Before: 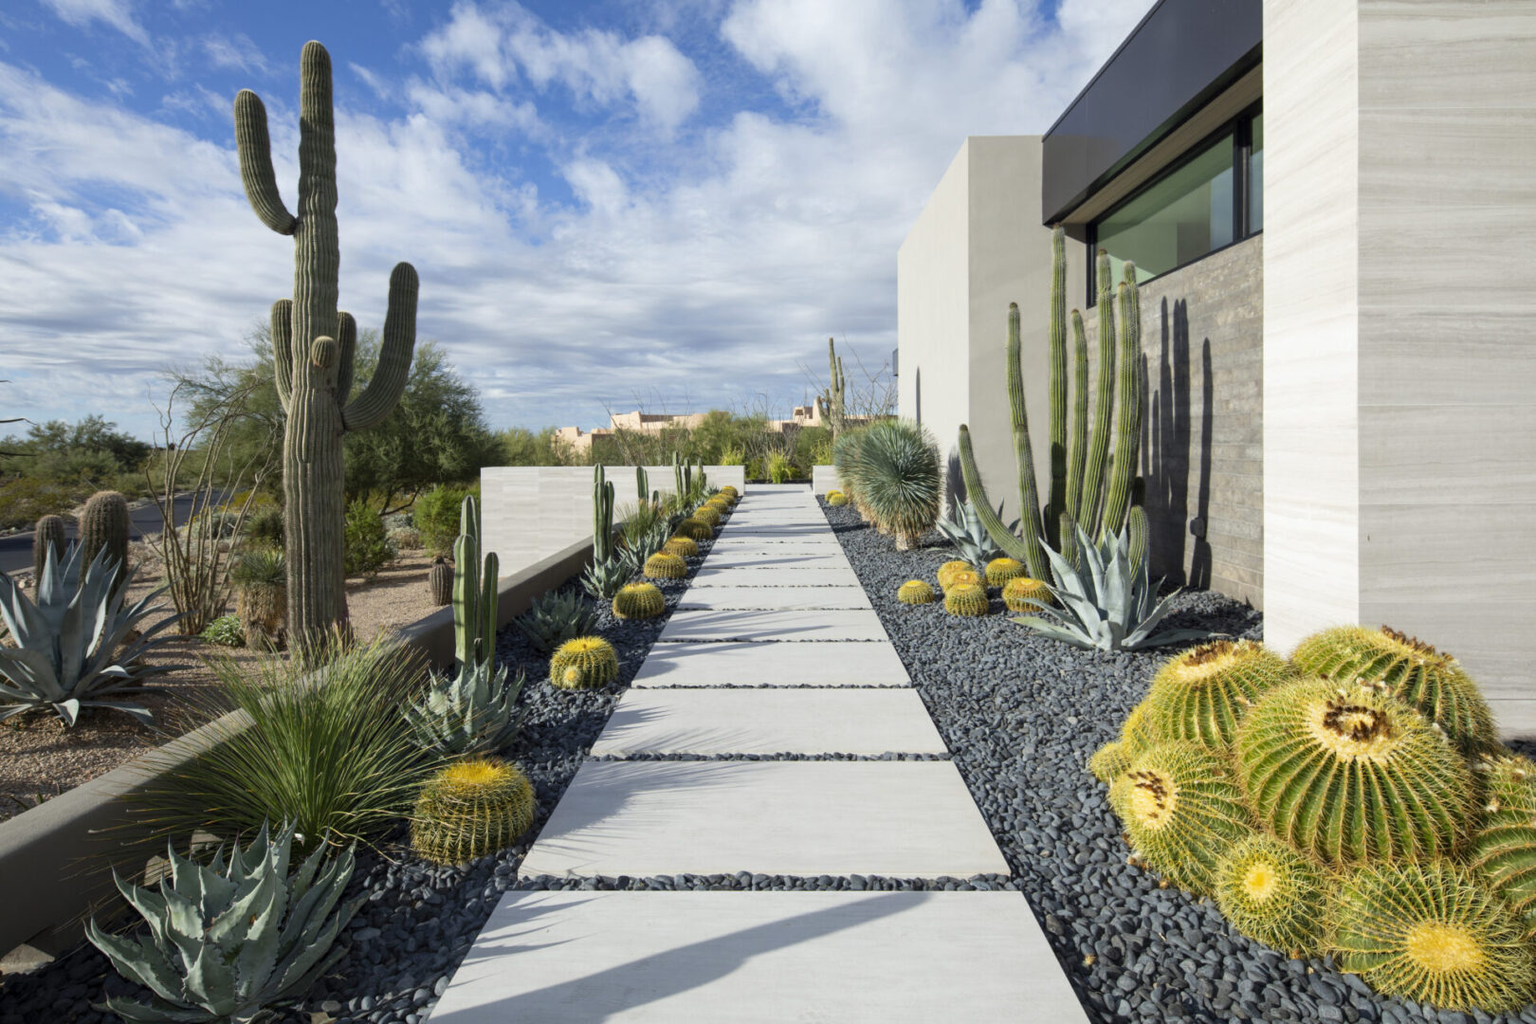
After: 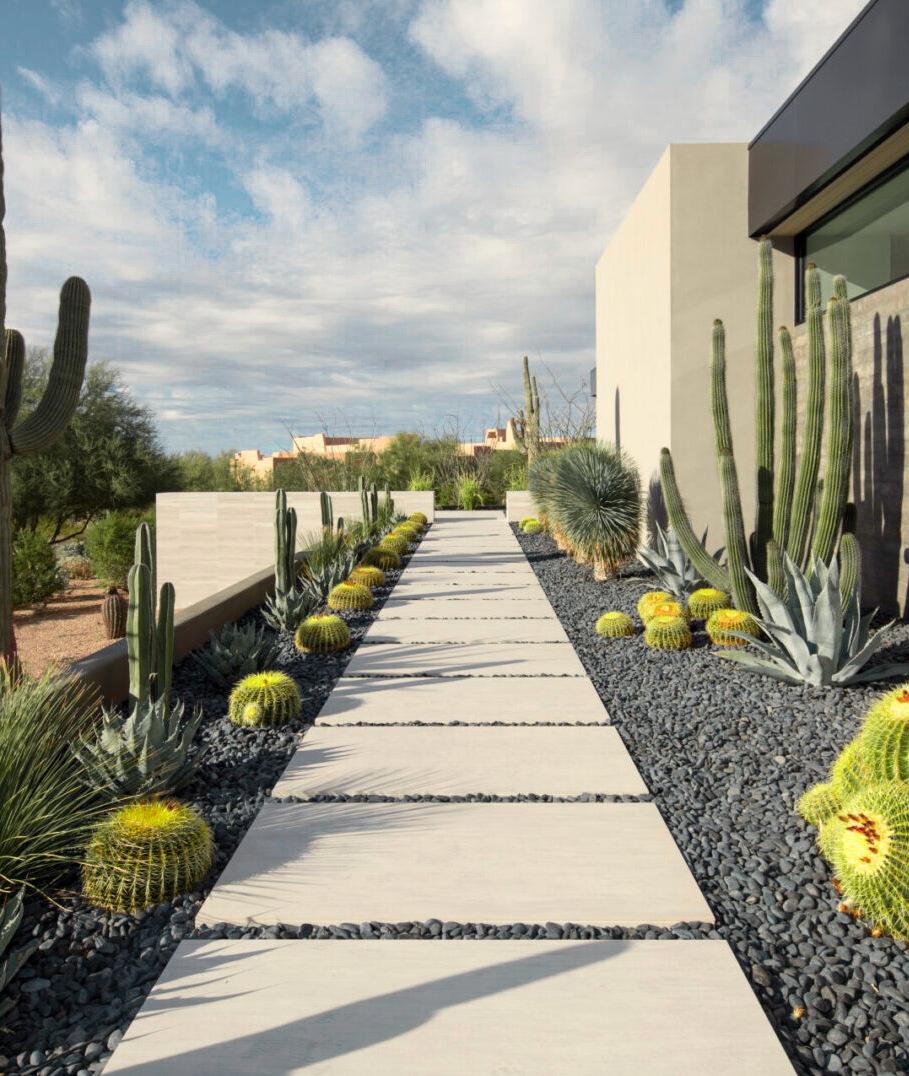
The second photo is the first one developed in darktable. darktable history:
color zones: curves: ch0 [(0, 0.533) (0.126, 0.533) (0.234, 0.533) (0.368, 0.357) (0.5, 0.5) (0.625, 0.5) (0.74, 0.637) (0.875, 0.5)]; ch1 [(0.004, 0.708) (0.129, 0.662) (0.25, 0.5) (0.375, 0.331) (0.496, 0.396) (0.625, 0.649) (0.739, 0.26) (0.875, 0.5) (1, 0.478)]; ch2 [(0, 0.409) (0.132, 0.403) (0.236, 0.558) (0.379, 0.448) (0.5, 0.5) (0.625, 0.5) (0.691, 0.39) (0.875, 0.5)]
white balance: red 1.045, blue 0.932
color balance: output saturation 98.5%
crop: left 21.674%, right 22.086%
